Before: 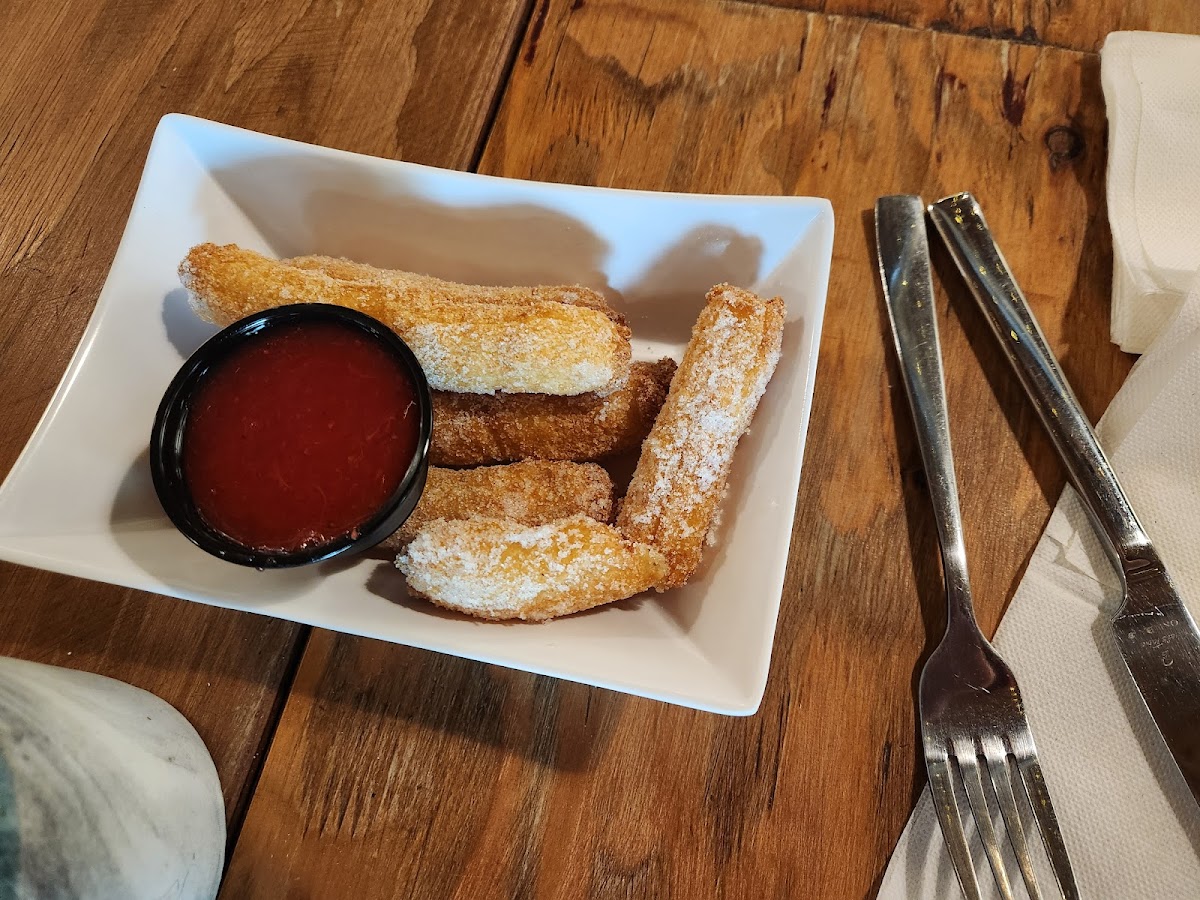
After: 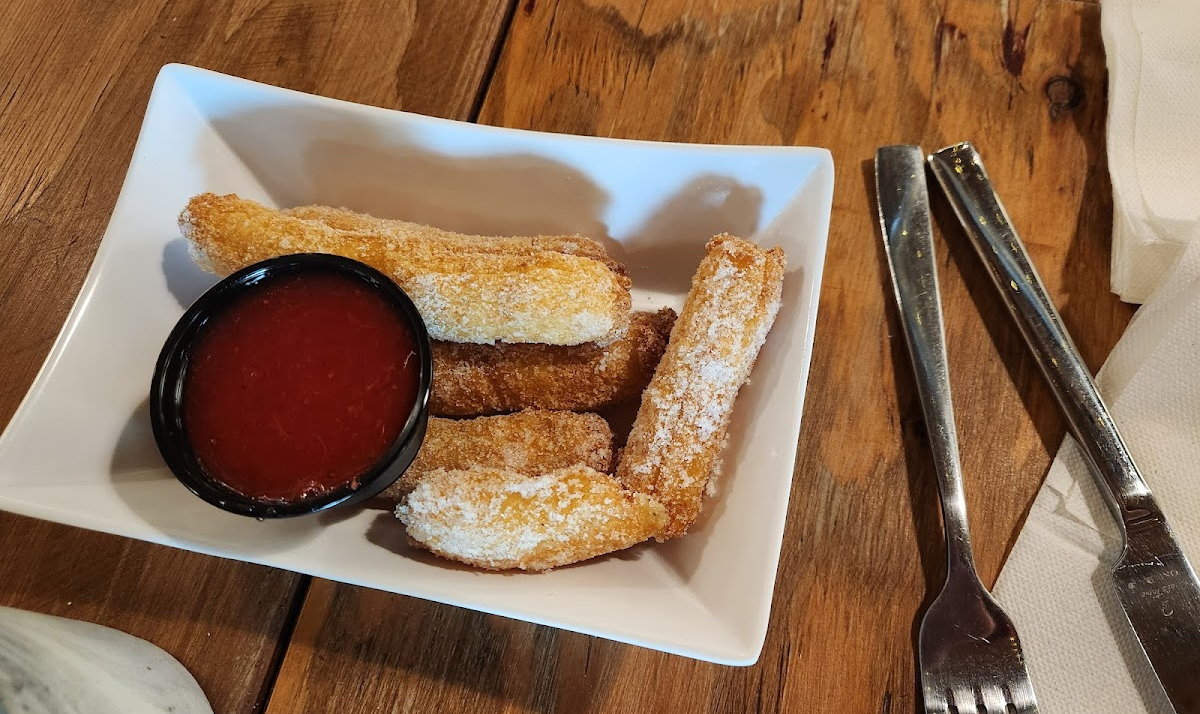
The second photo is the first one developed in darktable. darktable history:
crop and rotate: top 5.664%, bottom 15.002%
